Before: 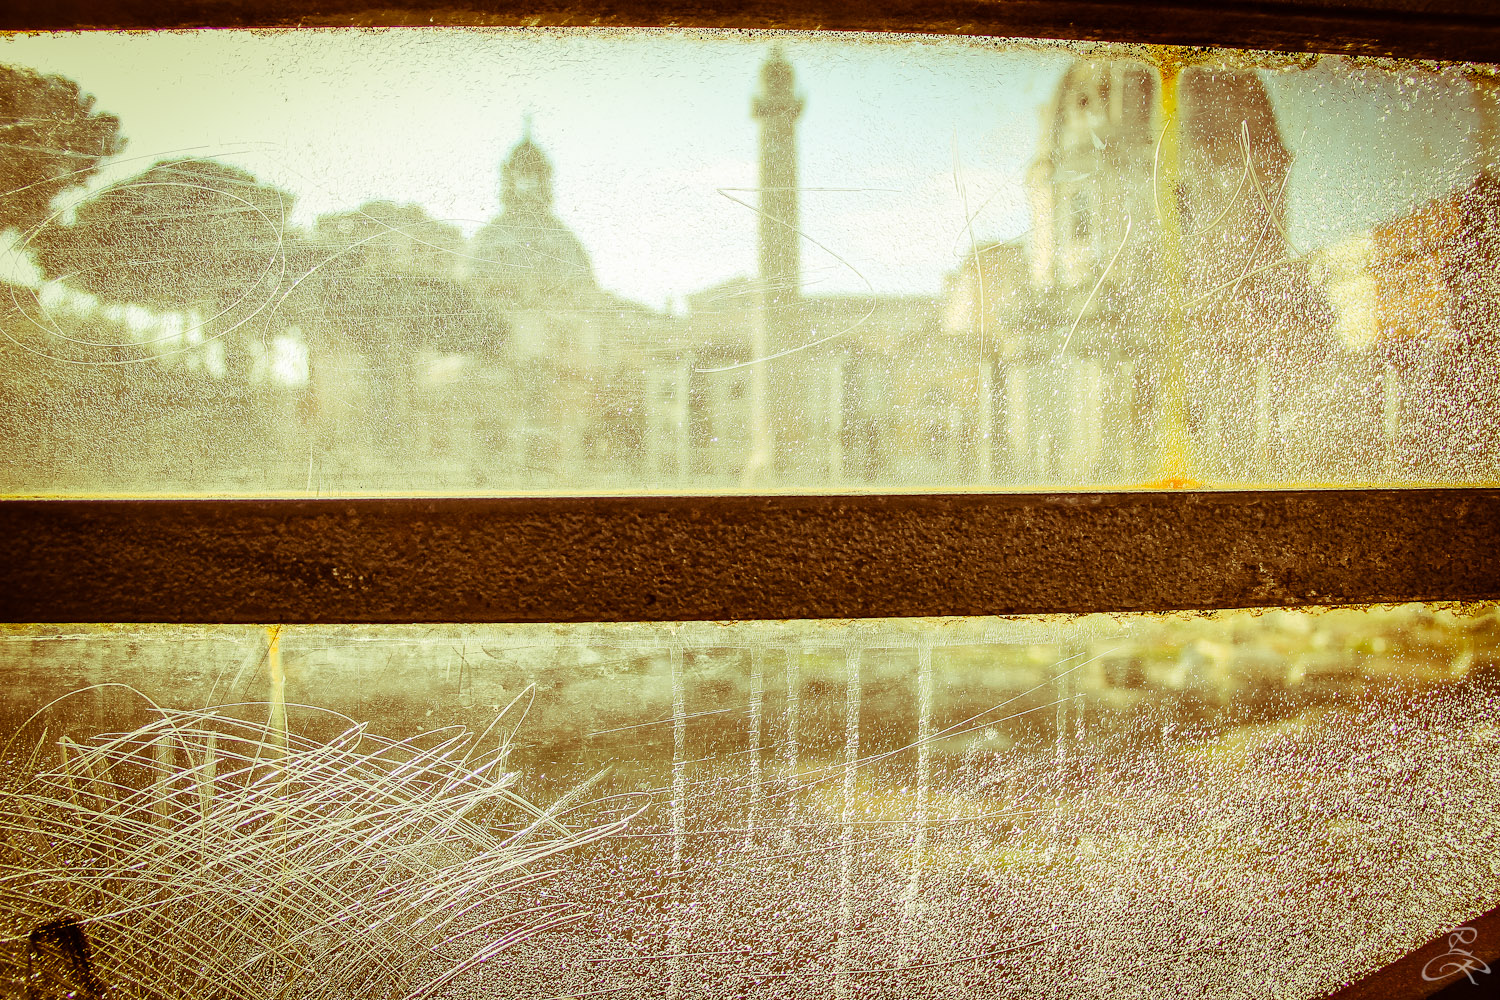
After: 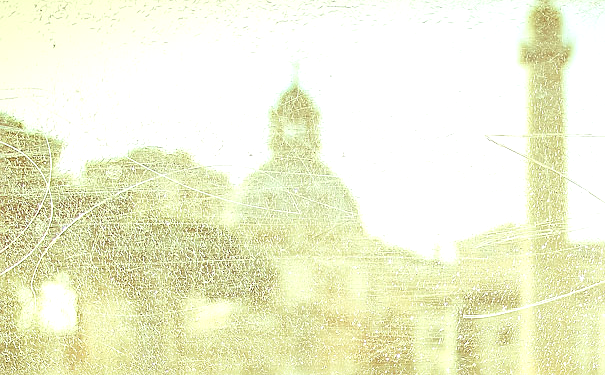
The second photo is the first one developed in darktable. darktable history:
crop: left 15.502%, top 5.444%, right 44.118%, bottom 56.956%
tone equalizer: -8 EV -0.385 EV, -7 EV -0.376 EV, -6 EV -0.299 EV, -5 EV -0.231 EV, -3 EV 0.209 EV, -2 EV 0.35 EV, -1 EV 0.413 EV, +0 EV 0.442 EV
sharpen: on, module defaults
